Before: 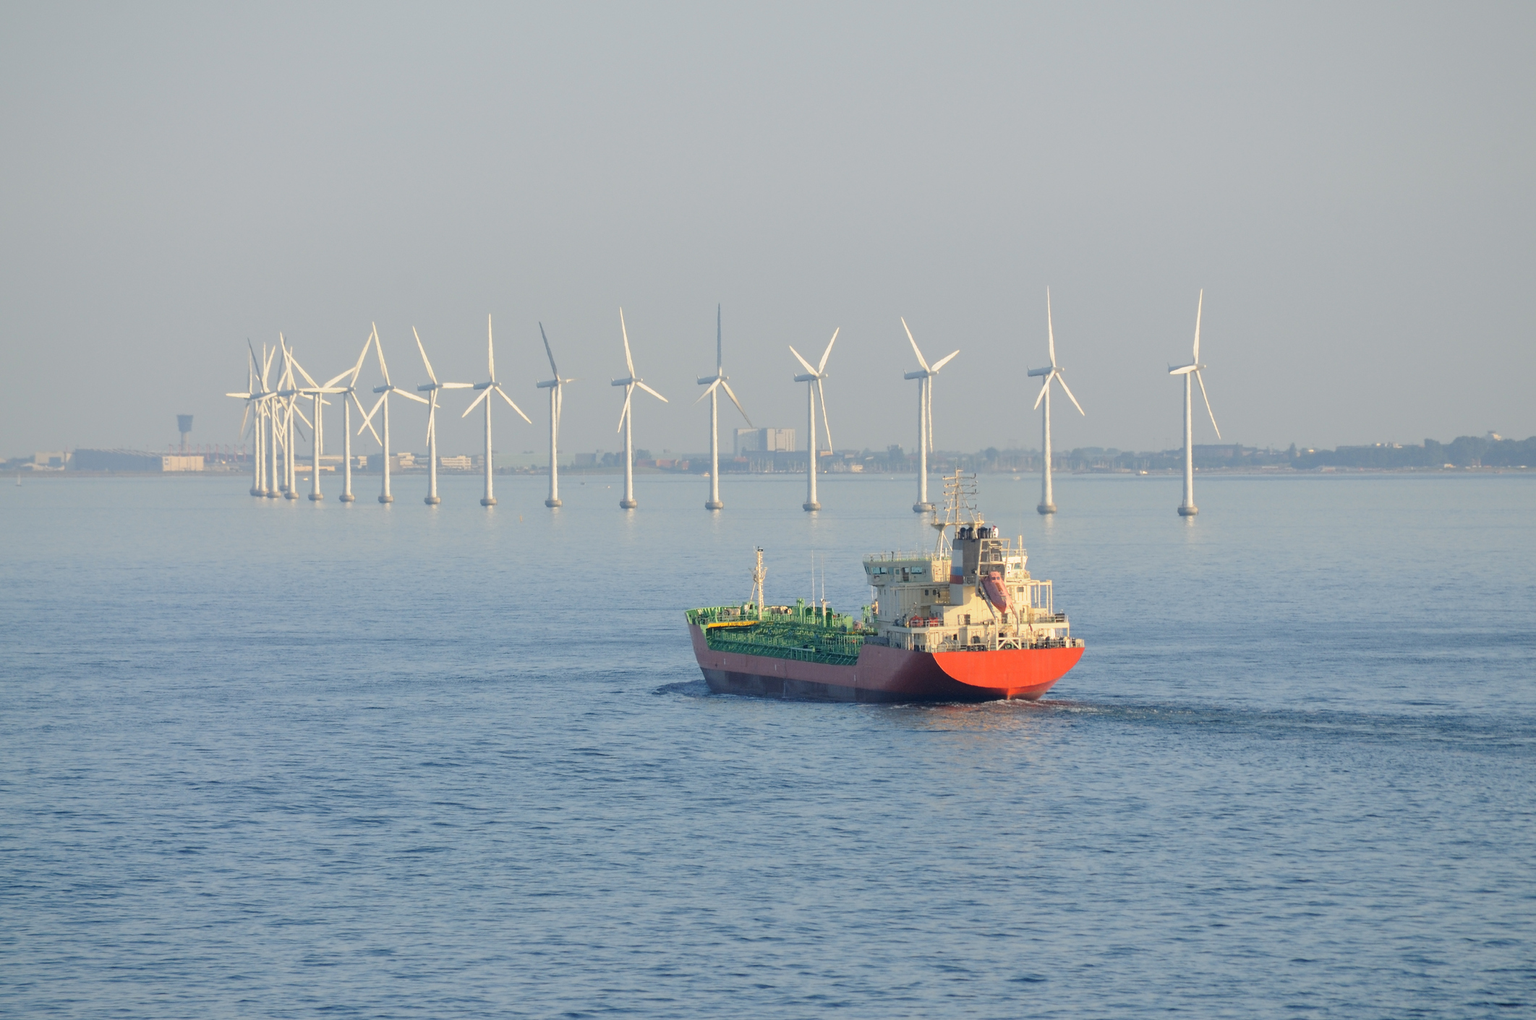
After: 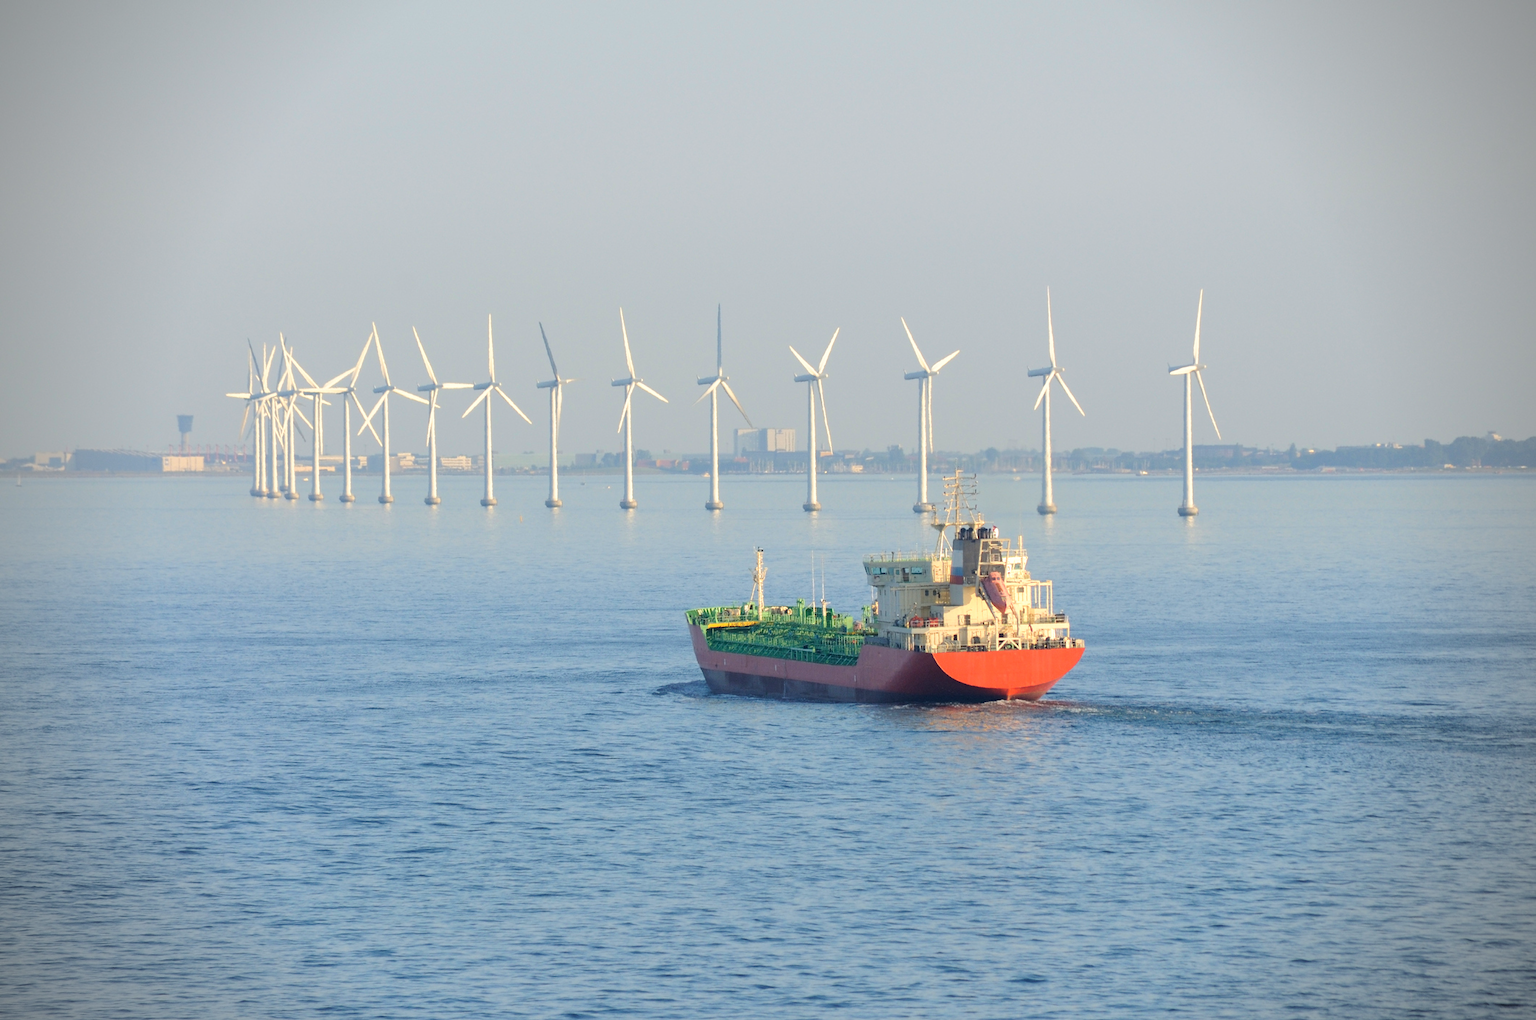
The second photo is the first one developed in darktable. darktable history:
exposure: exposure 0.256 EV, compensate highlight preservation false
velvia: on, module defaults
vignetting: saturation -0.646
